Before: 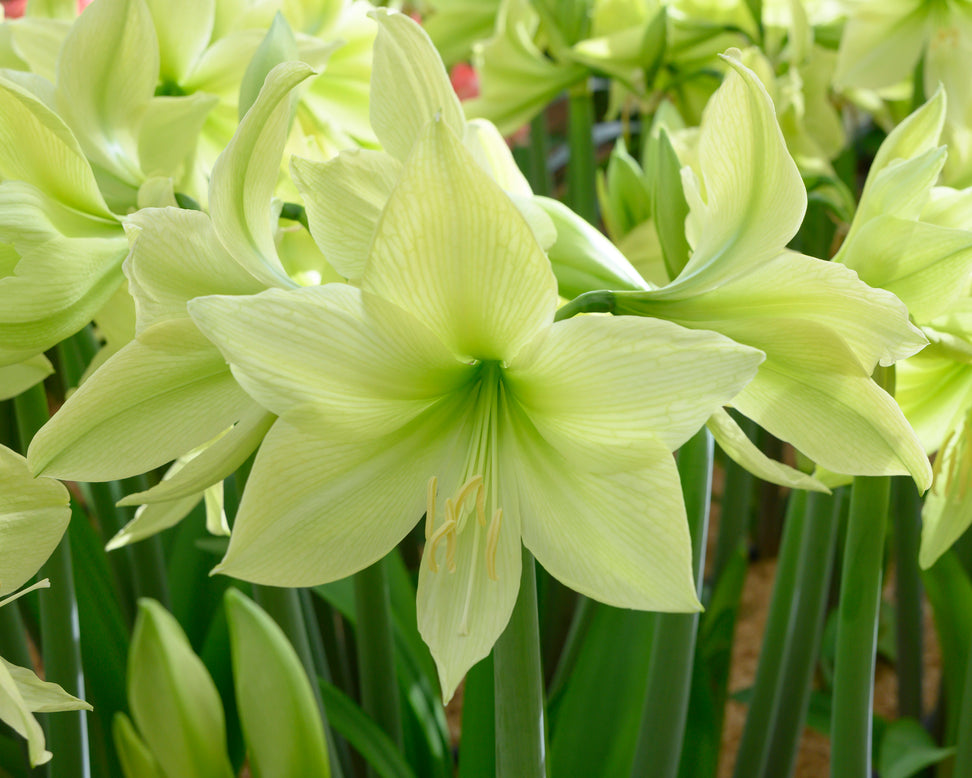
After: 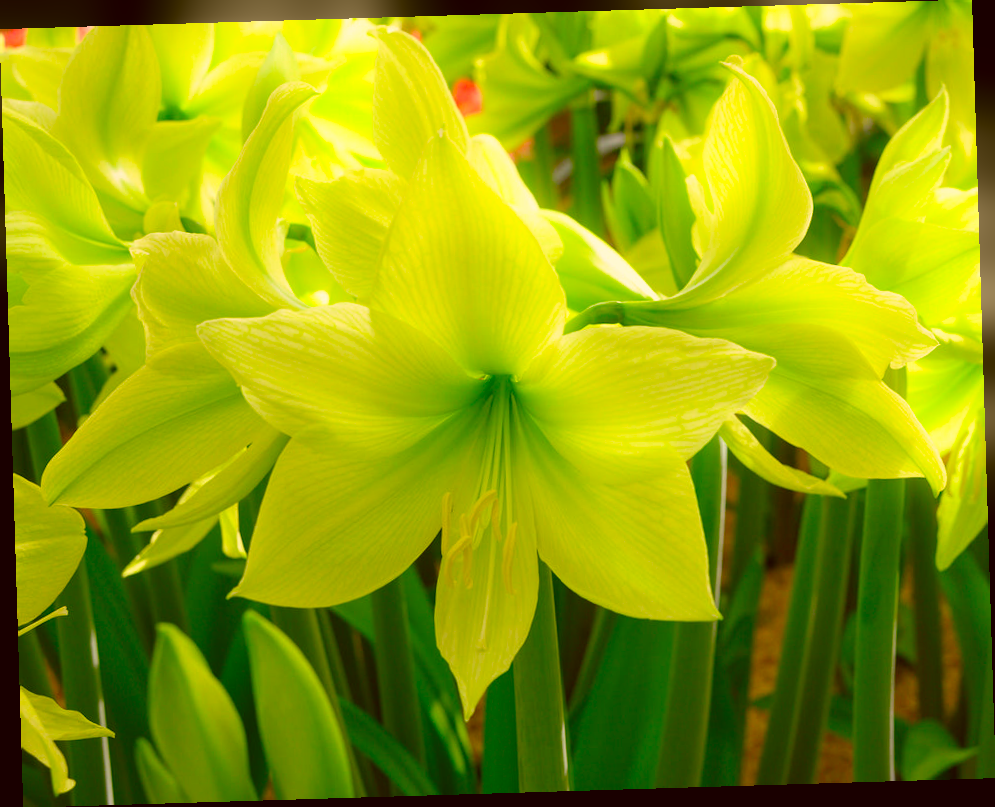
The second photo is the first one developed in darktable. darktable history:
color correction: highlights a* 10.44, highlights b* 30.04, shadows a* 2.73, shadows b* 17.51, saturation 1.72
color zones: curves: ch0 [(0, 0.5) (0.143, 0.52) (0.286, 0.5) (0.429, 0.5) (0.571, 0.5) (0.714, 0.5) (0.857, 0.5) (1, 0.5)]; ch1 [(0, 0.489) (0.155, 0.45) (0.286, 0.466) (0.429, 0.5) (0.571, 0.5) (0.714, 0.5) (0.857, 0.5) (1, 0.489)]
bloom: size 5%, threshold 95%, strength 15%
rotate and perspective: rotation -1.75°, automatic cropping off
white balance: red 0.924, blue 1.095
